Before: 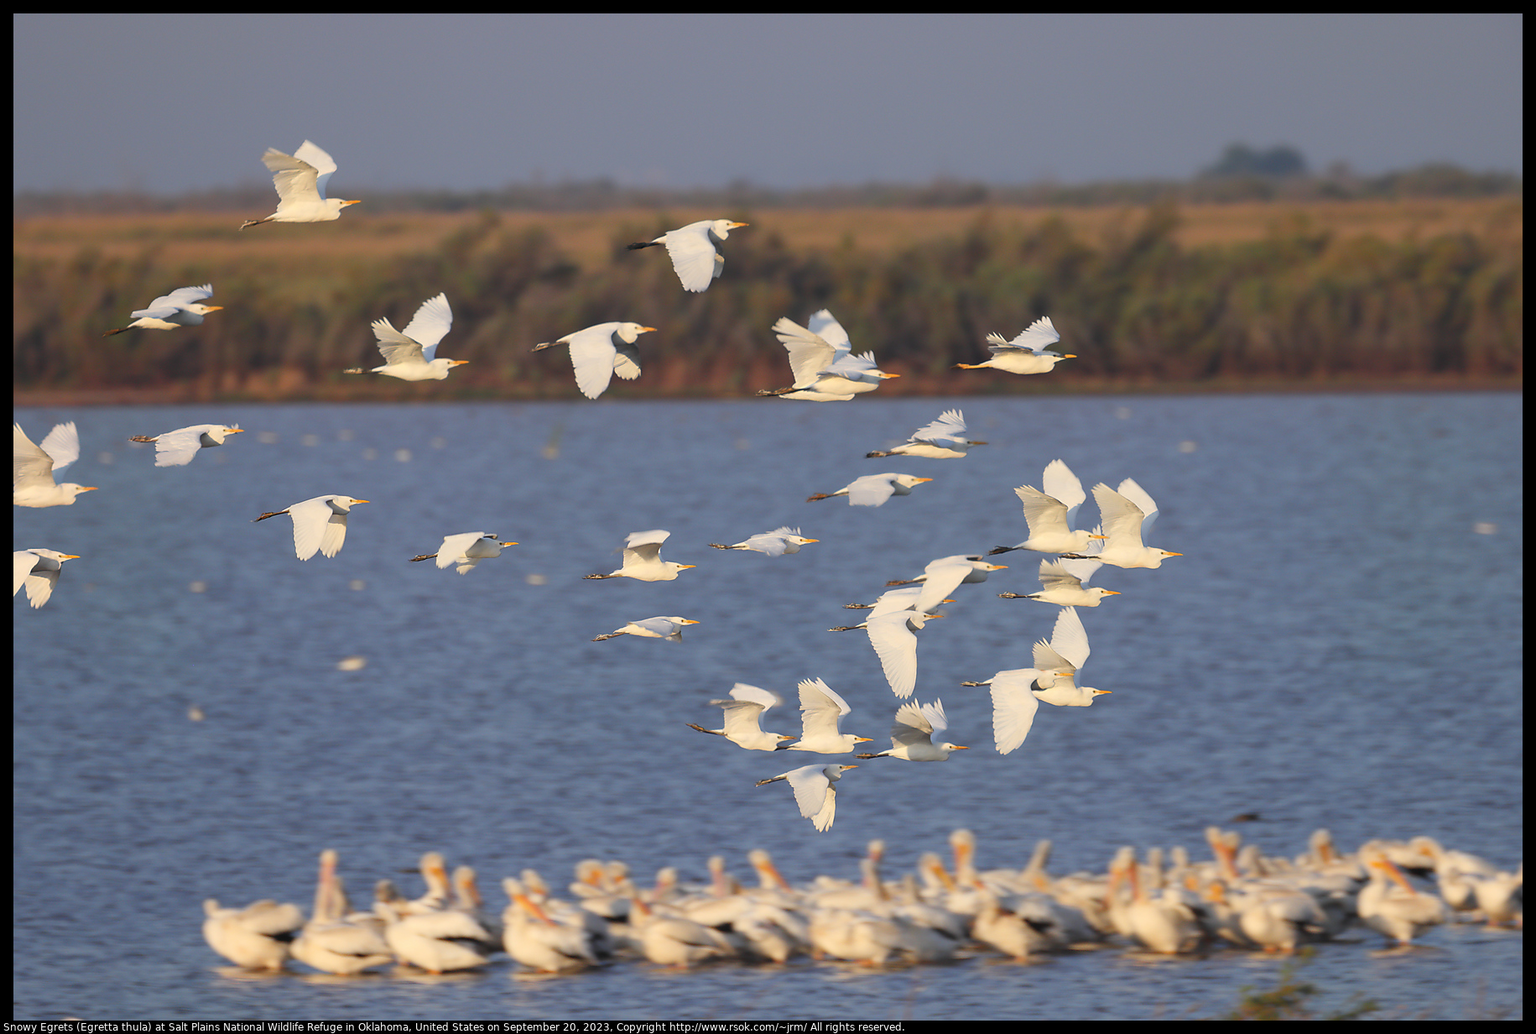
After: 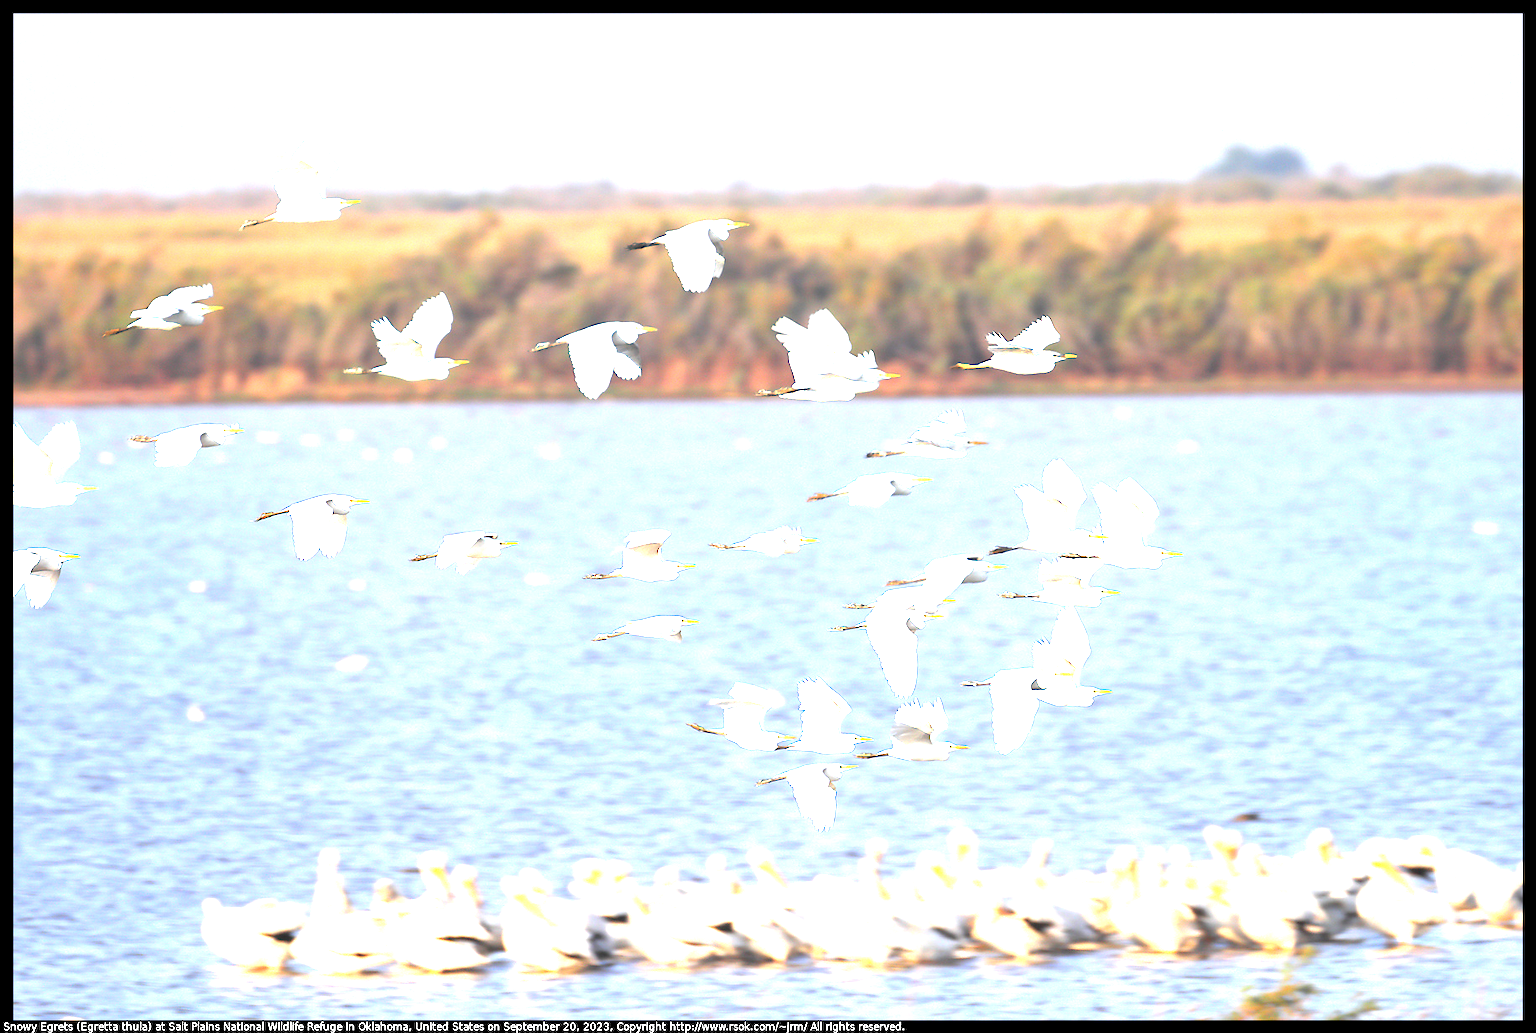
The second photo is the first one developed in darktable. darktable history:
tone equalizer: on, module defaults
exposure: black level correction 0.001, exposure 1.857 EV, compensate exposure bias true, compensate highlight preservation false
